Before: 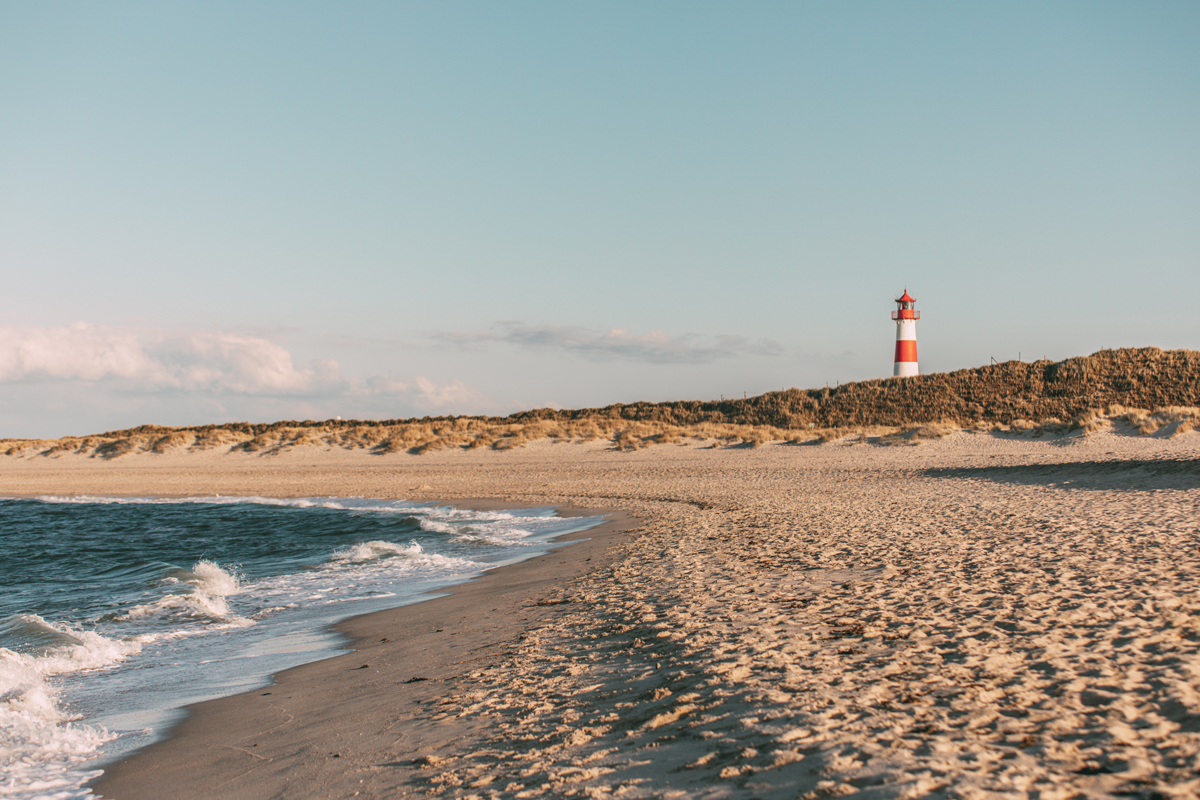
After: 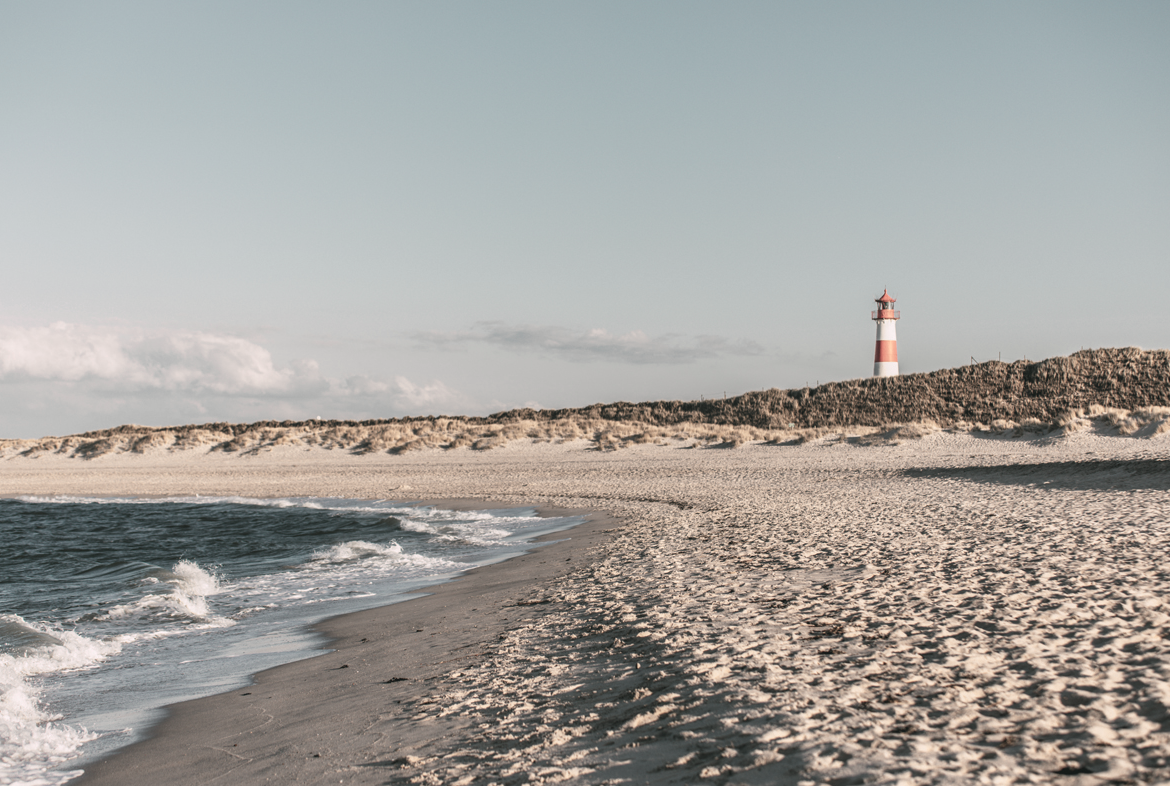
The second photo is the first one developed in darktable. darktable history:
color zones: curves: ch0 [(0, 0.6) (0.129, 0.585) (0.193, 0.596) (0.429, 0.5) (0.571, 0.5) (0.714, 0.5) (0.857, 0.5) (1, 0.6)]; ch1 [(0, 0.453) (0.112, 0.245) (0.213, 0.252) (0.429, 0.233) (0.571, 0.231) (0.683, 0.242) (0.857, 0.296) (1, 0.453)]
crop and rotate: left 1.73%, right 0.714%, bottom 1.648%
